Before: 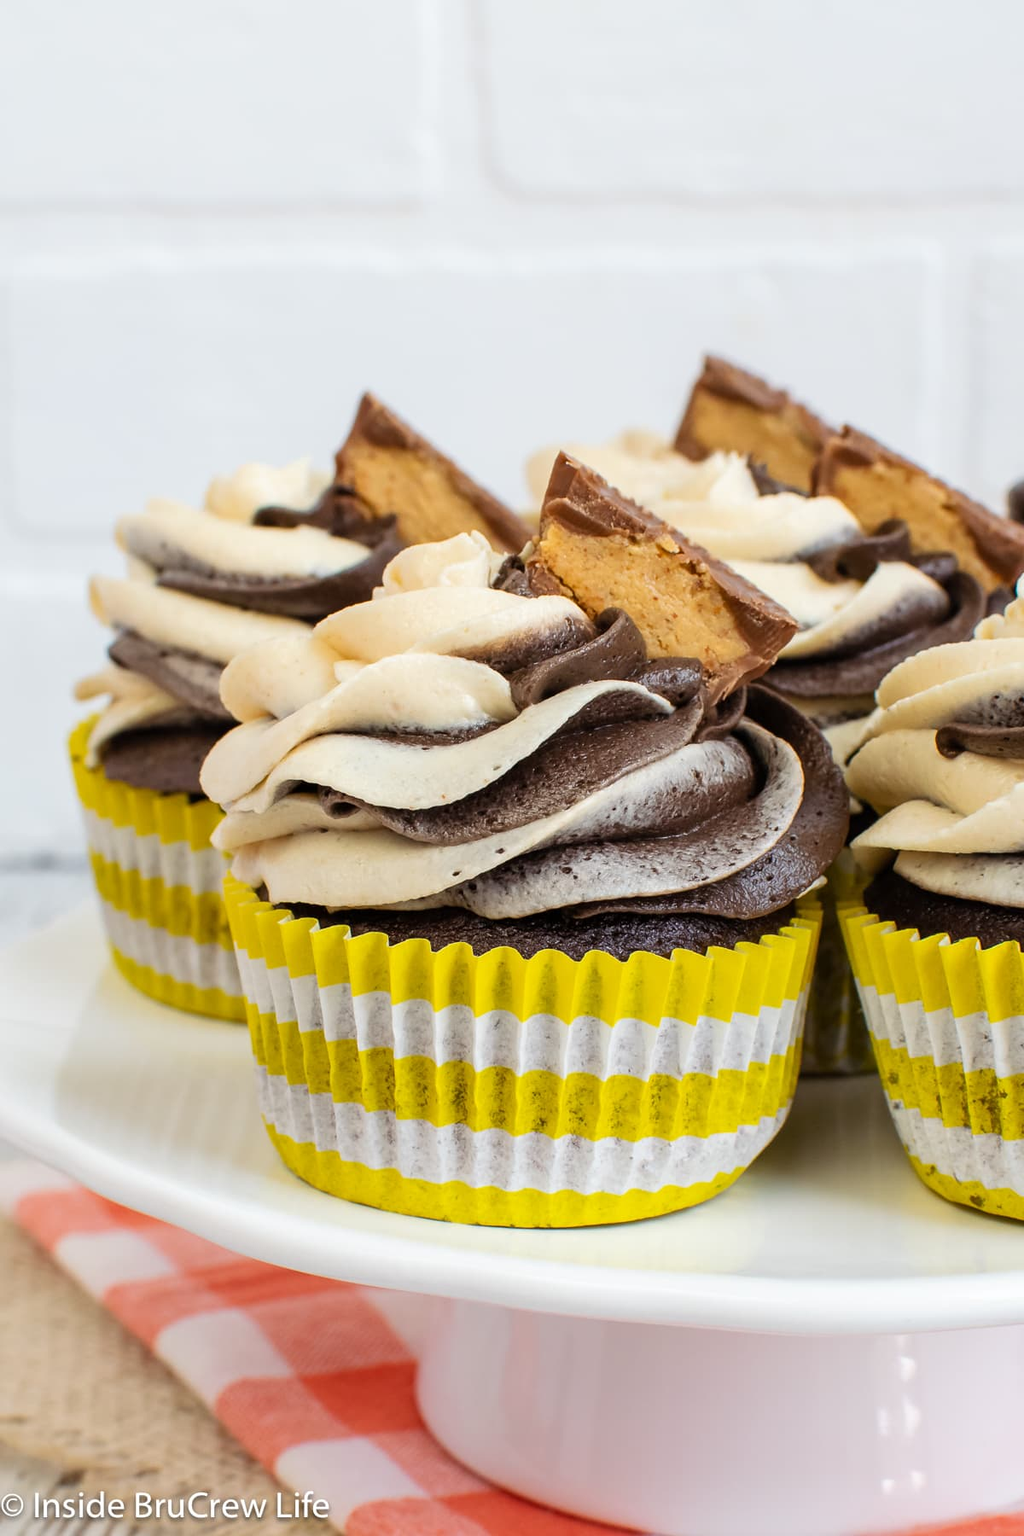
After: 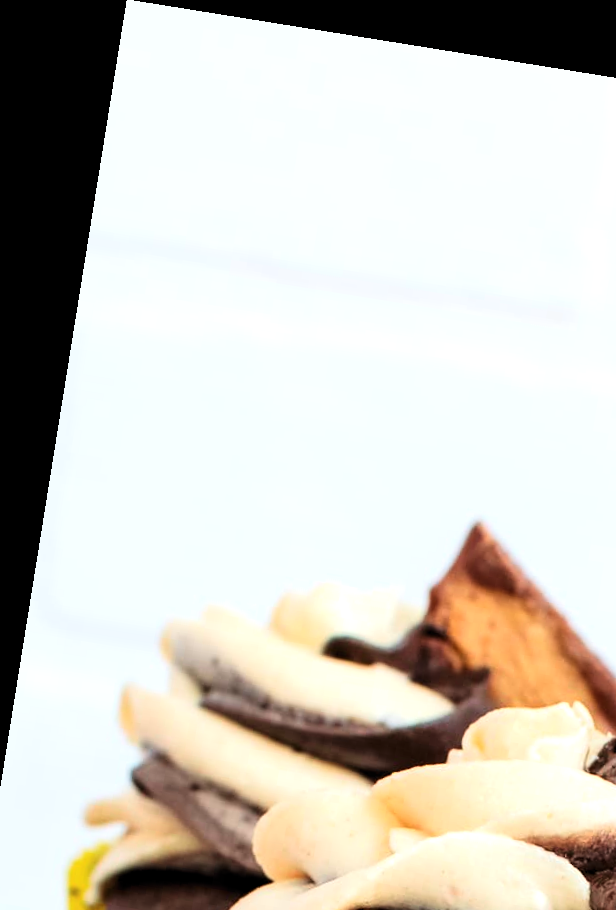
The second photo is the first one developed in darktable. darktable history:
tone curve: curves: ch0 [(0, 0.025) (0.15, 0.143) (0.452, 0.486) (0.751, 0.788) (1, 0.961)]; ch1 [(0, 0) (0.416, 0.4) (0.476, 0.469) (0.497, 0.494) (0.546, 0.571) (0.566, 0.607) (0.62, 0.657) (1, 1)]; ch2 [(0, 0) (0.386, 0.397) (0.505, 0.498) (0.547, 0.546) (0.579, 0.58) (1, 1)], color space Lab, independent channels, preserve colors none
rotate and perspective: rotation 9.12°, automatic cropping off
levels: levels [0.052, 0.496, 0.908]
crop and rotate: left 10.817%, top 0.062%, right 47.194%, bottom 53.626%
